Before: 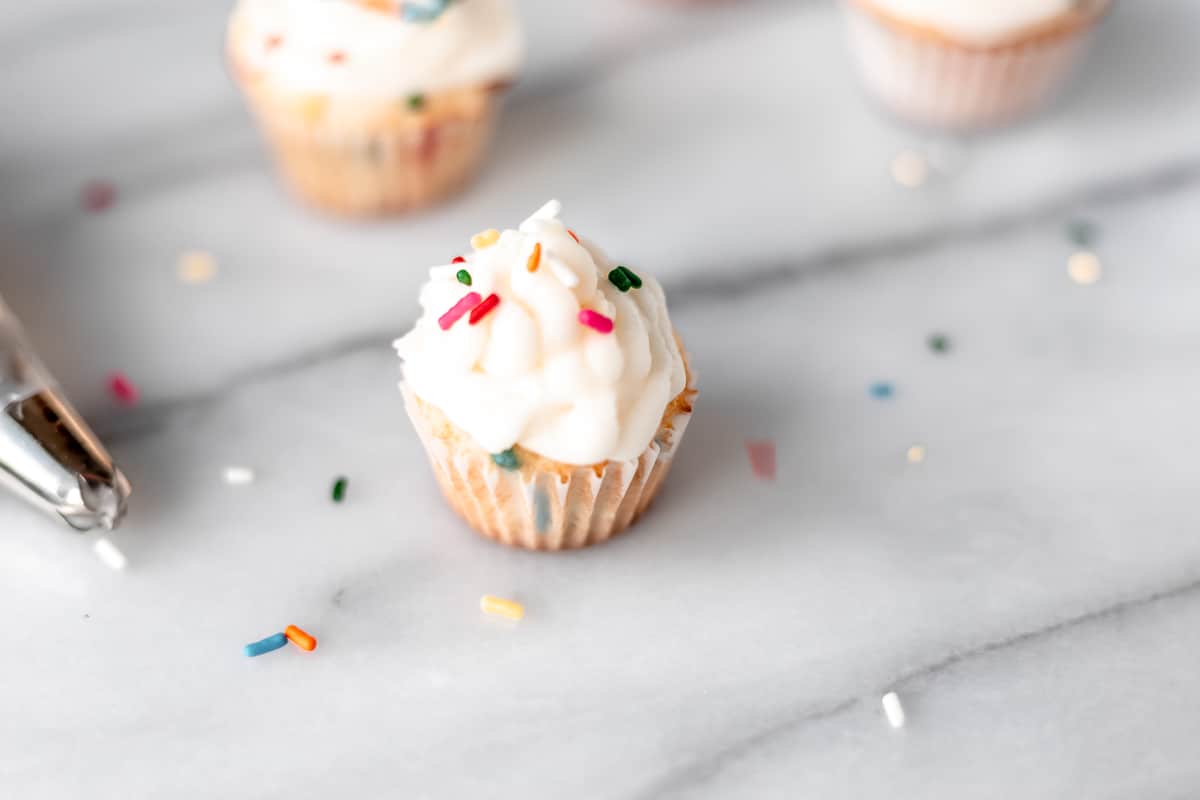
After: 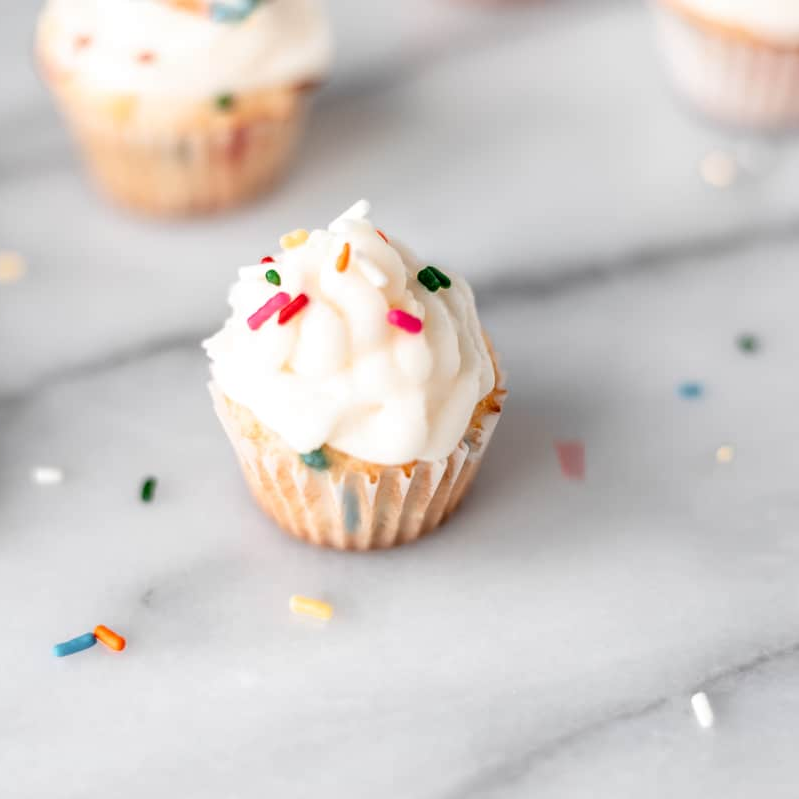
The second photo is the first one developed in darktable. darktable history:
crop and rotate: left 15.964%, right 17.372%
